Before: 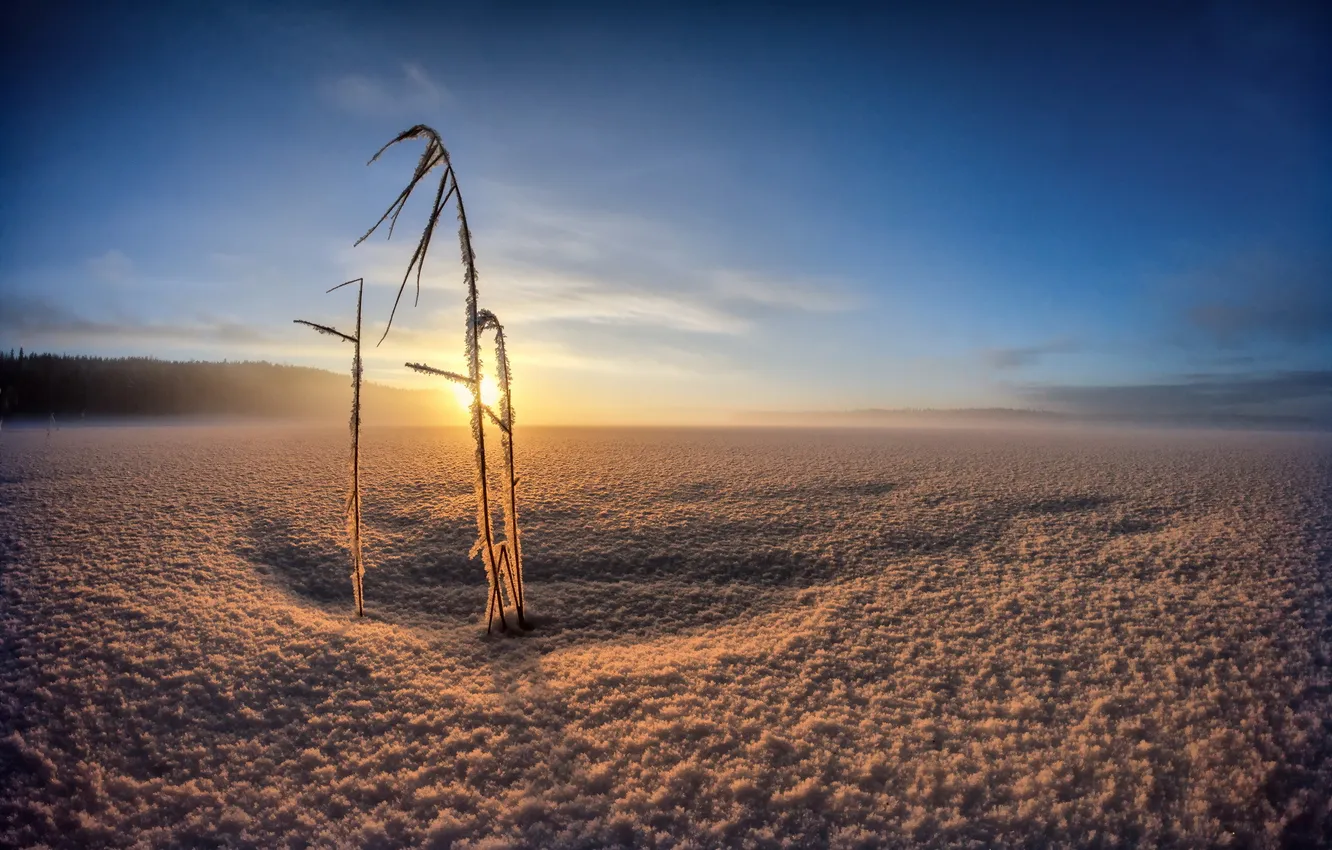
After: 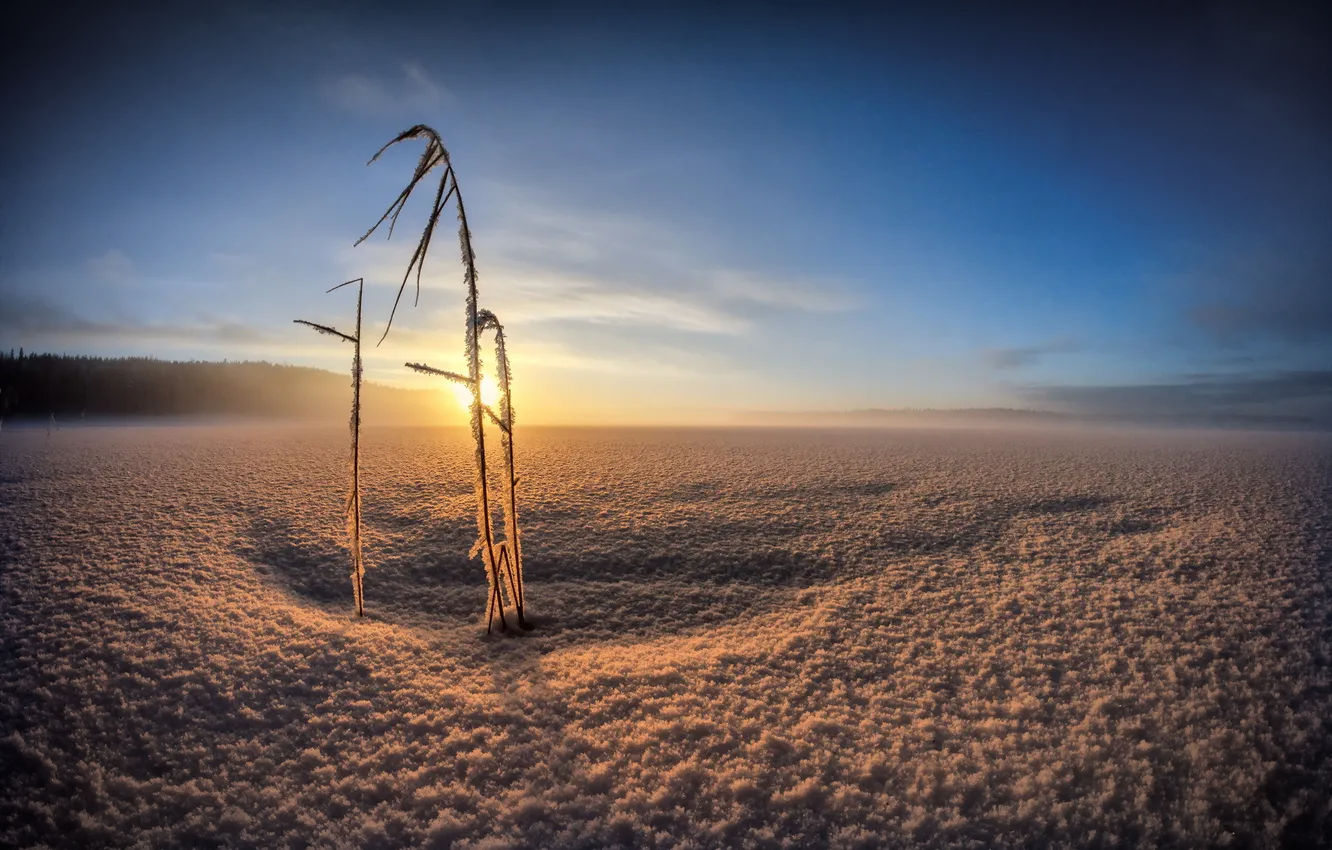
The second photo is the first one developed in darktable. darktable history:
vignetting: brightness -0.534, saturation -0.517, automatic ratio true
